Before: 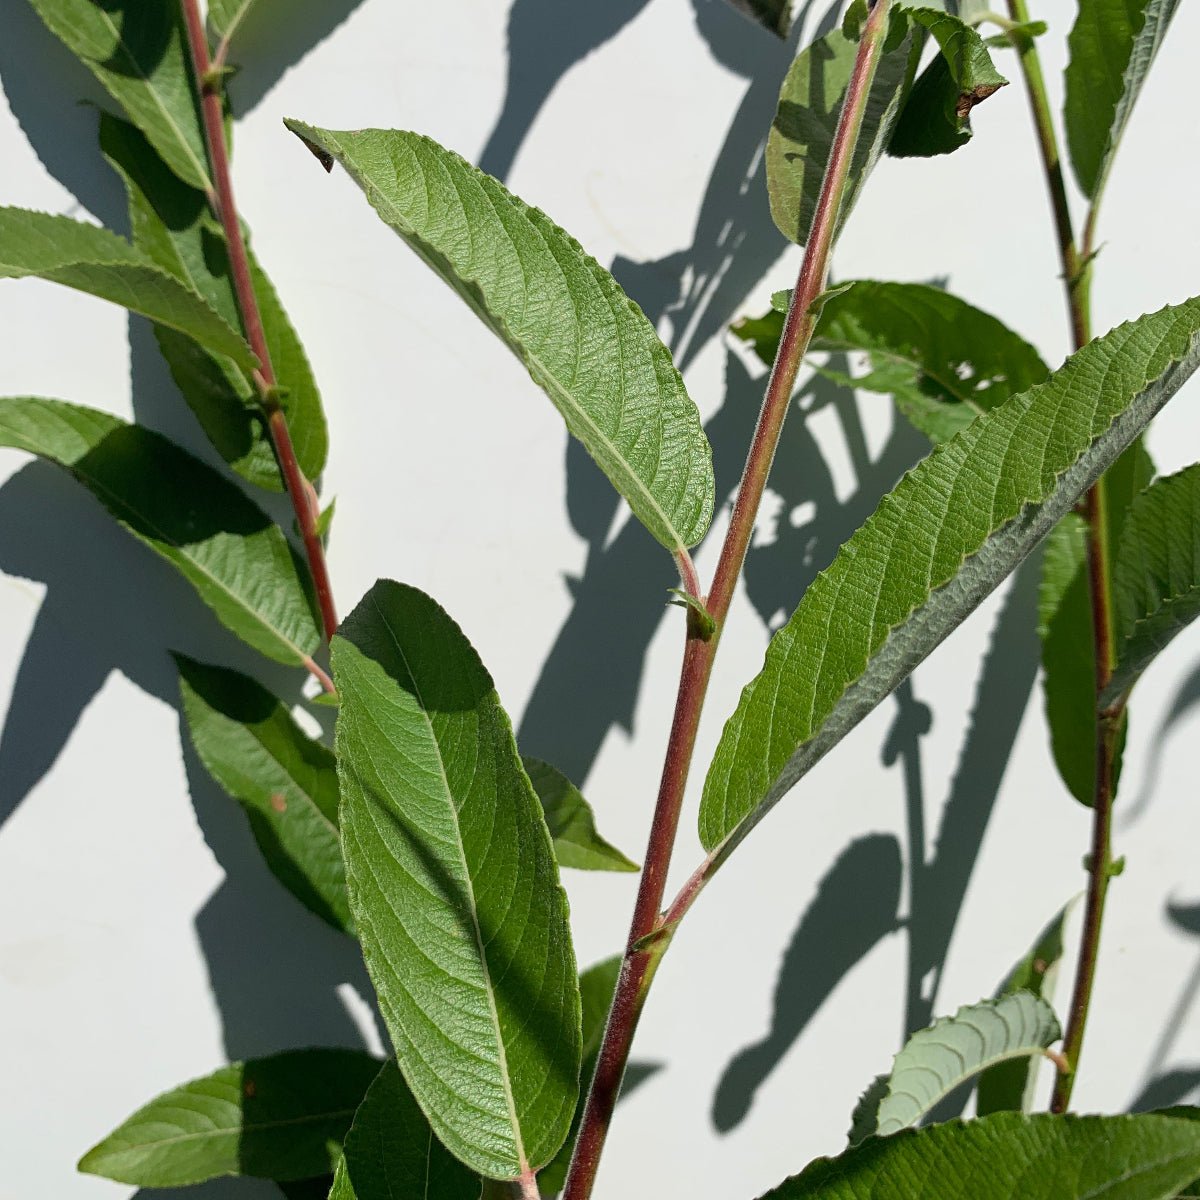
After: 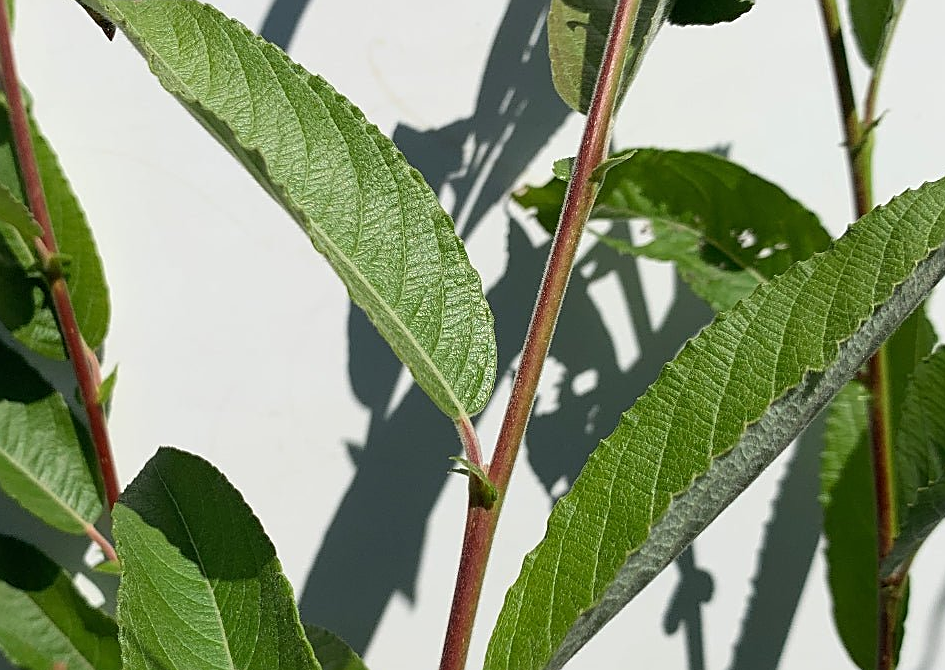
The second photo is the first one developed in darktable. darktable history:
crop: left 18.242%, top 11.076%, right 2.449%, bottom 33.075%
sharpen: on, module defaults
